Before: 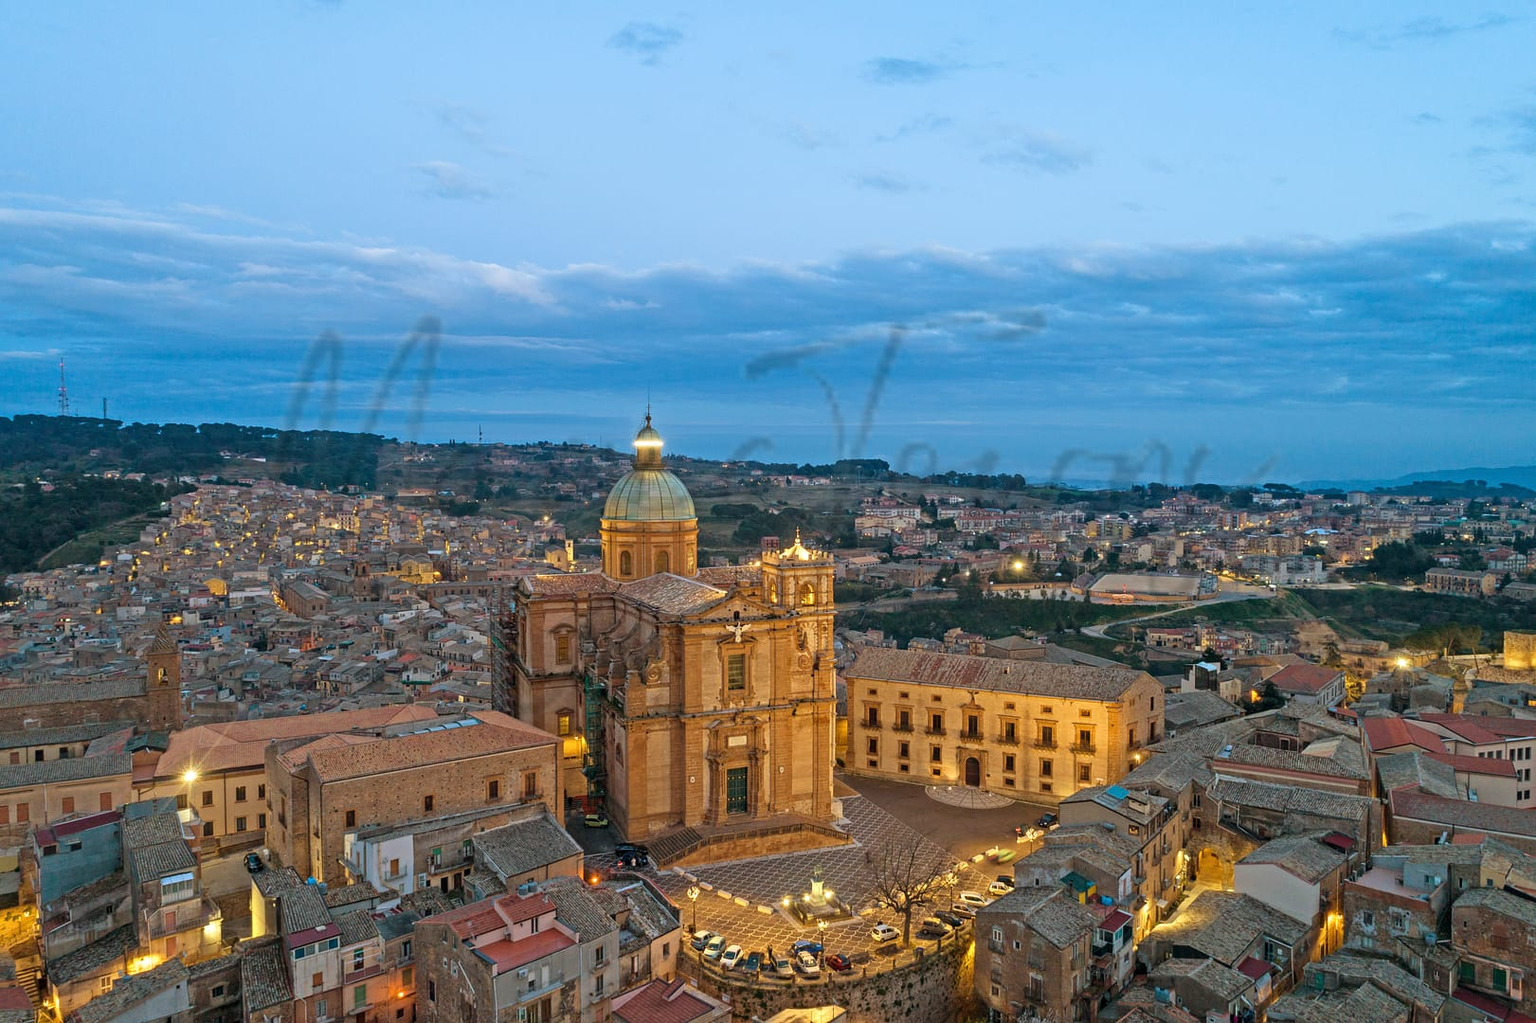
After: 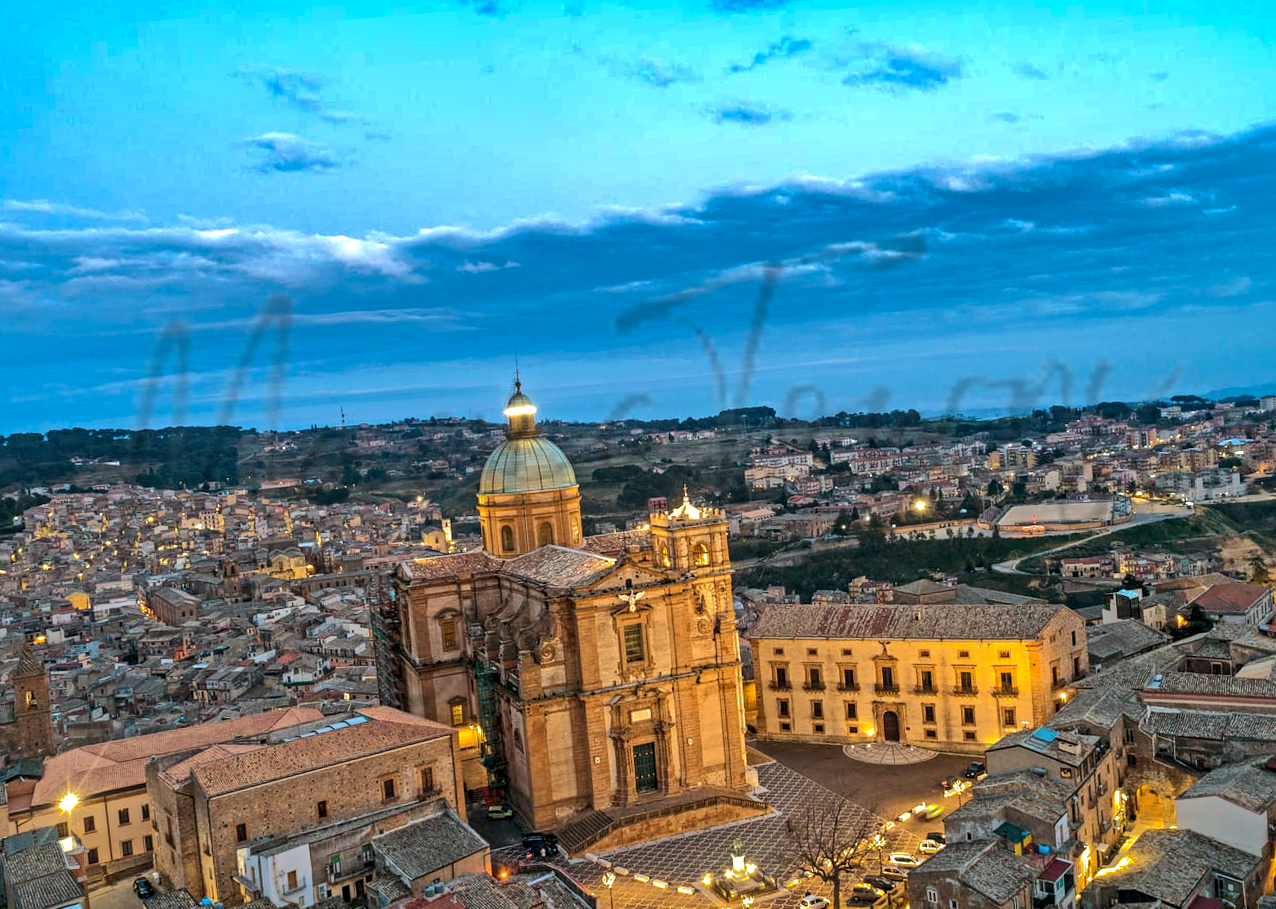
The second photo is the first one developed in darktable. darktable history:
tone equalizer: -8 EV -0.75 EV, -7 EV -0.7 EV, -6 EV -0.6 EV, -5 EV -0.4 EV, -3 EV 0.4 EV, -2 EV 0.6 EV, -1 EV 0.7 EV, +0 EV 0.75 EV, edges refinement/feathering 500, mask exposure compensation -1.57 EV, preserve details no
crop and rotate: left 11.831%, top 11.346%, right 13.429%, bottom 13.899%
local contrast: on, module defaults
rotate and perspective: rotation -4.98°, automatic cropping off
shadows and highlights: shadows 38.43, highlights -74.54
